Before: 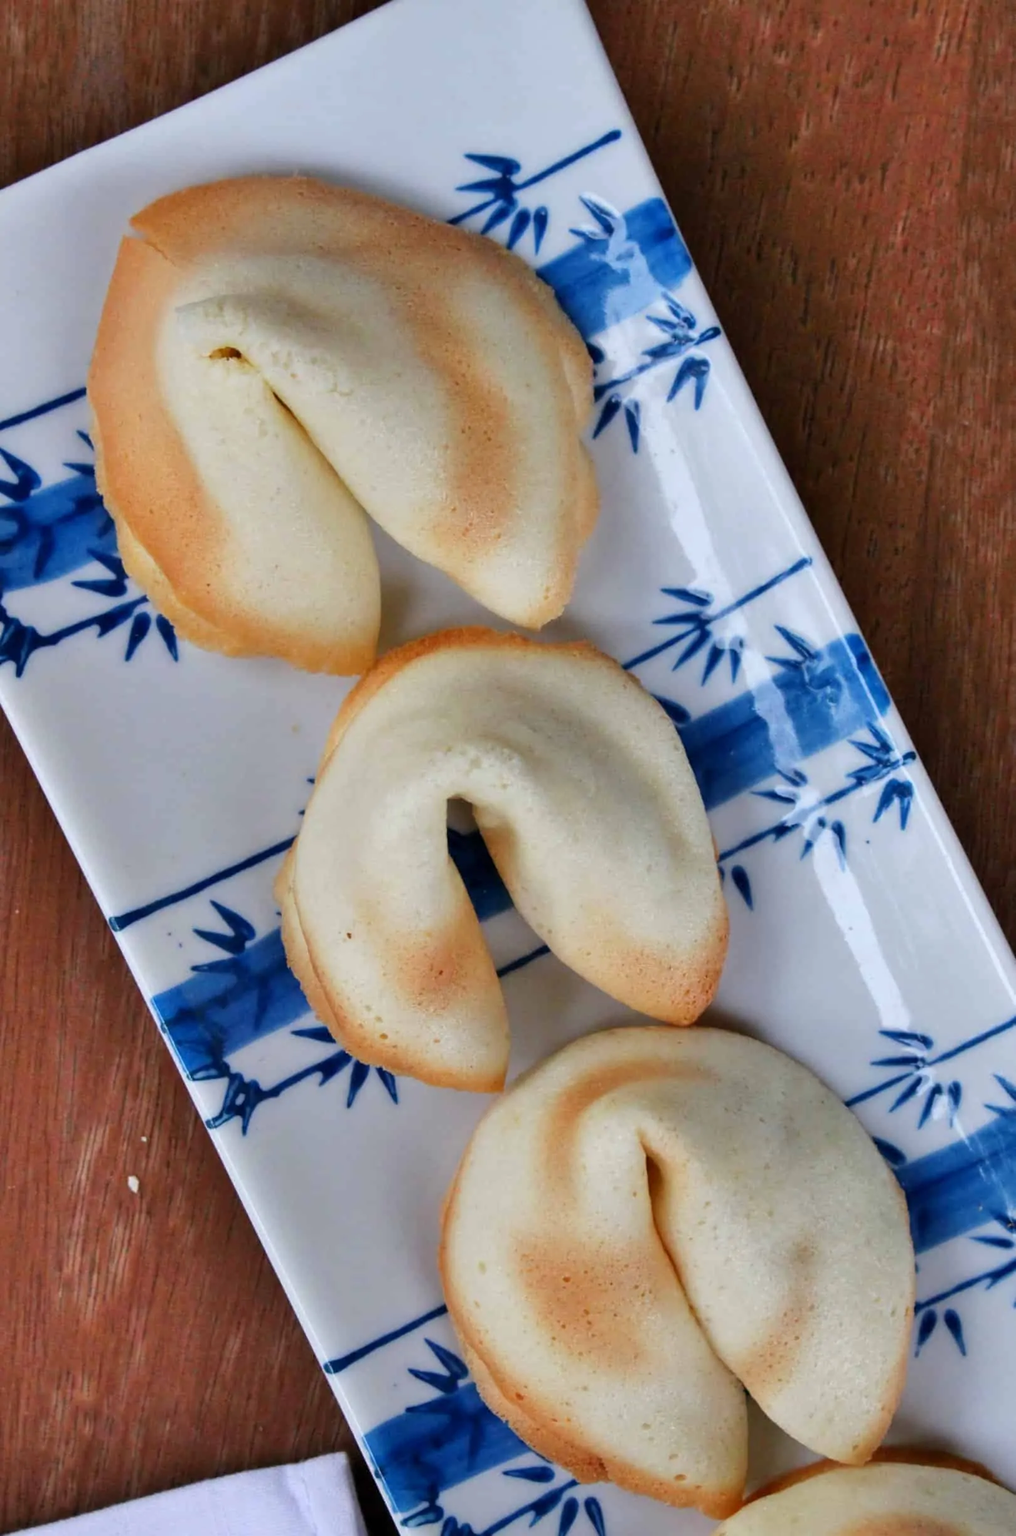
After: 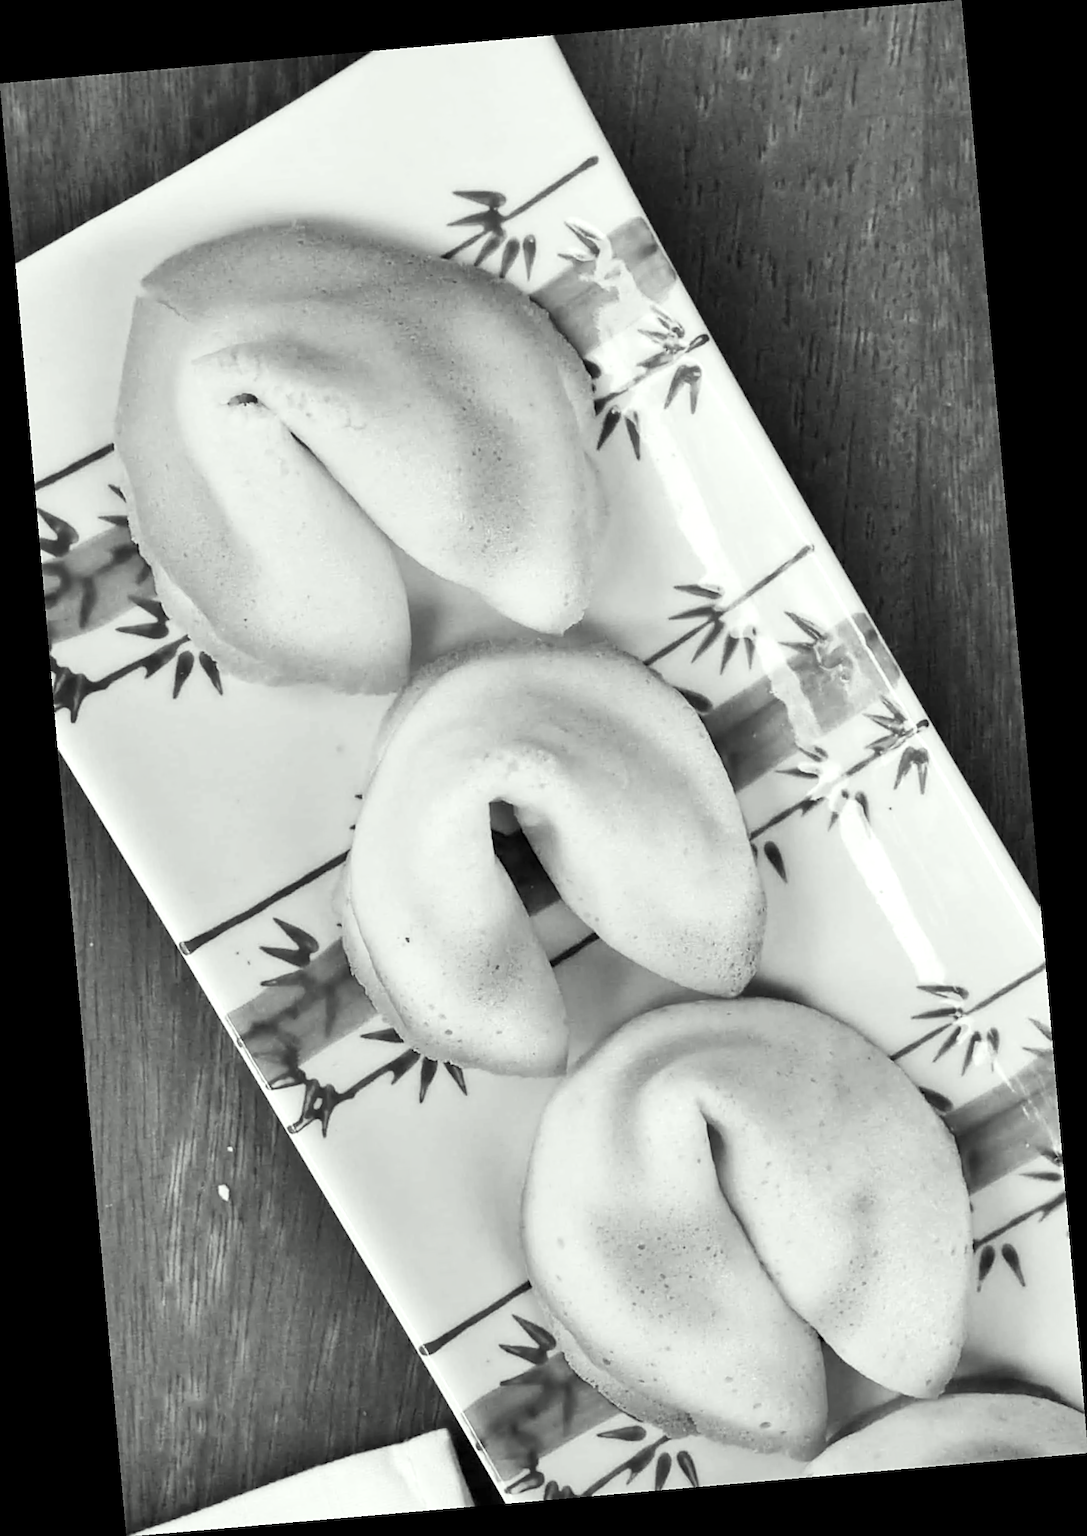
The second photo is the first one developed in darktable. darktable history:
color balance rgb: linear chroma grading › global chroma 15%, perceptual saturation grading › global saturation 30%
contrast brightness saturation: contrast 0.2, brightness 0.16, saturation 0.22
color calibration: output gray [0.21, 0.42, 0.37, 0], gray › normalize channels true, illuminant same as pipeline (D50), adaptation XYZ, x 0.346, y 0.359, gamut compression 0
rotate and perspective: rotation -4.98°, automatic cropping off
sharpen: on, module defaults
exposure: exposure 0.559 EV, compensate highlight preservation false
color correction: highlights a* -2.68, highlights b* 2.57
